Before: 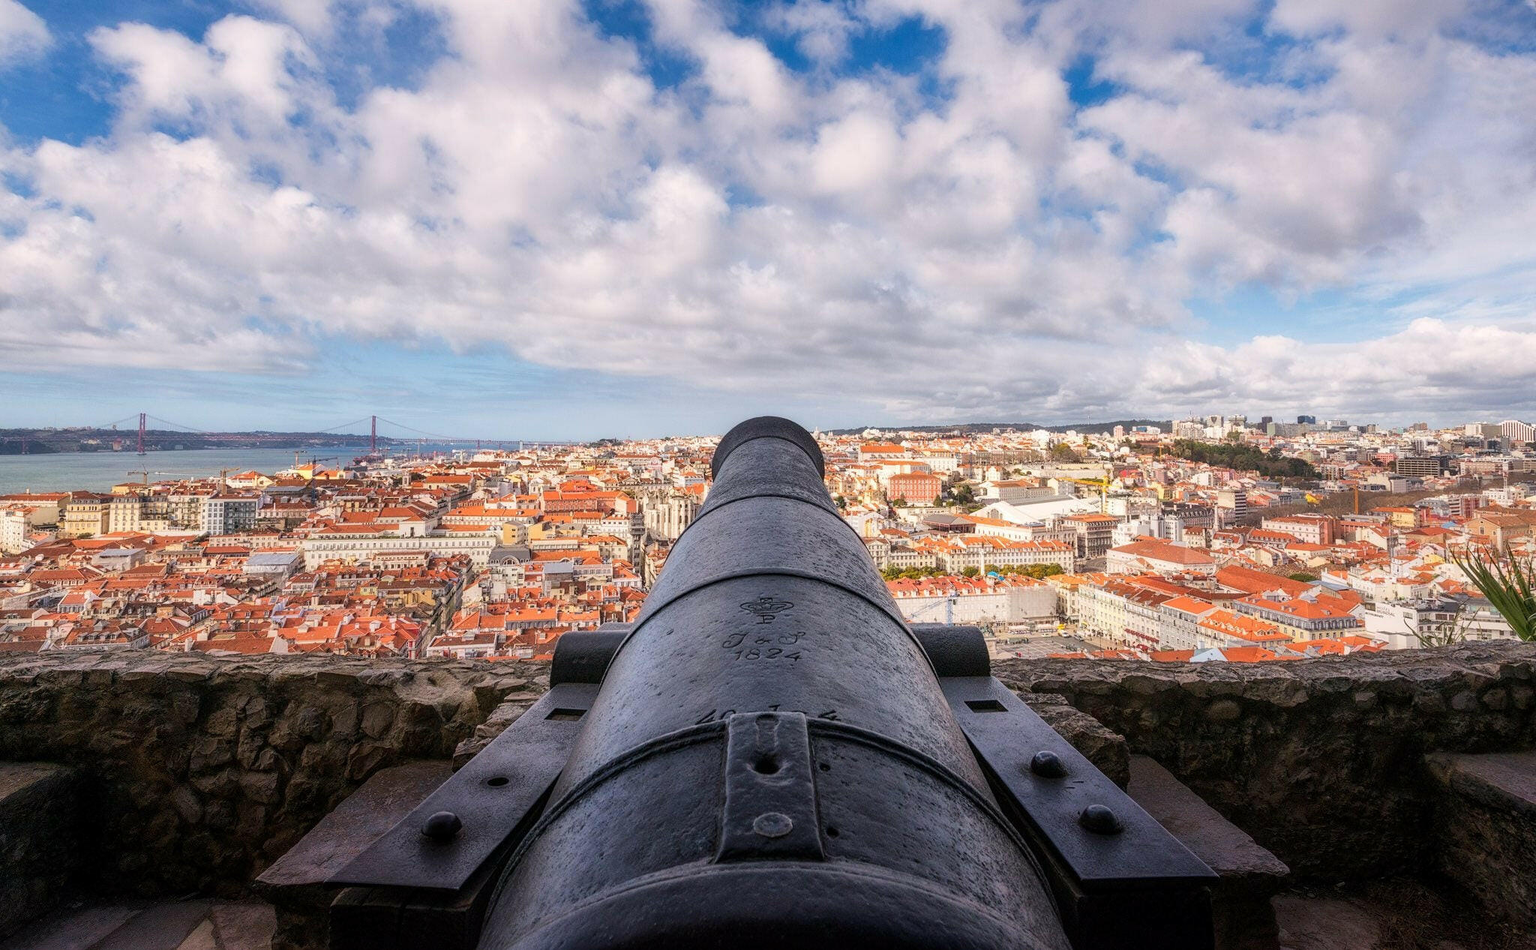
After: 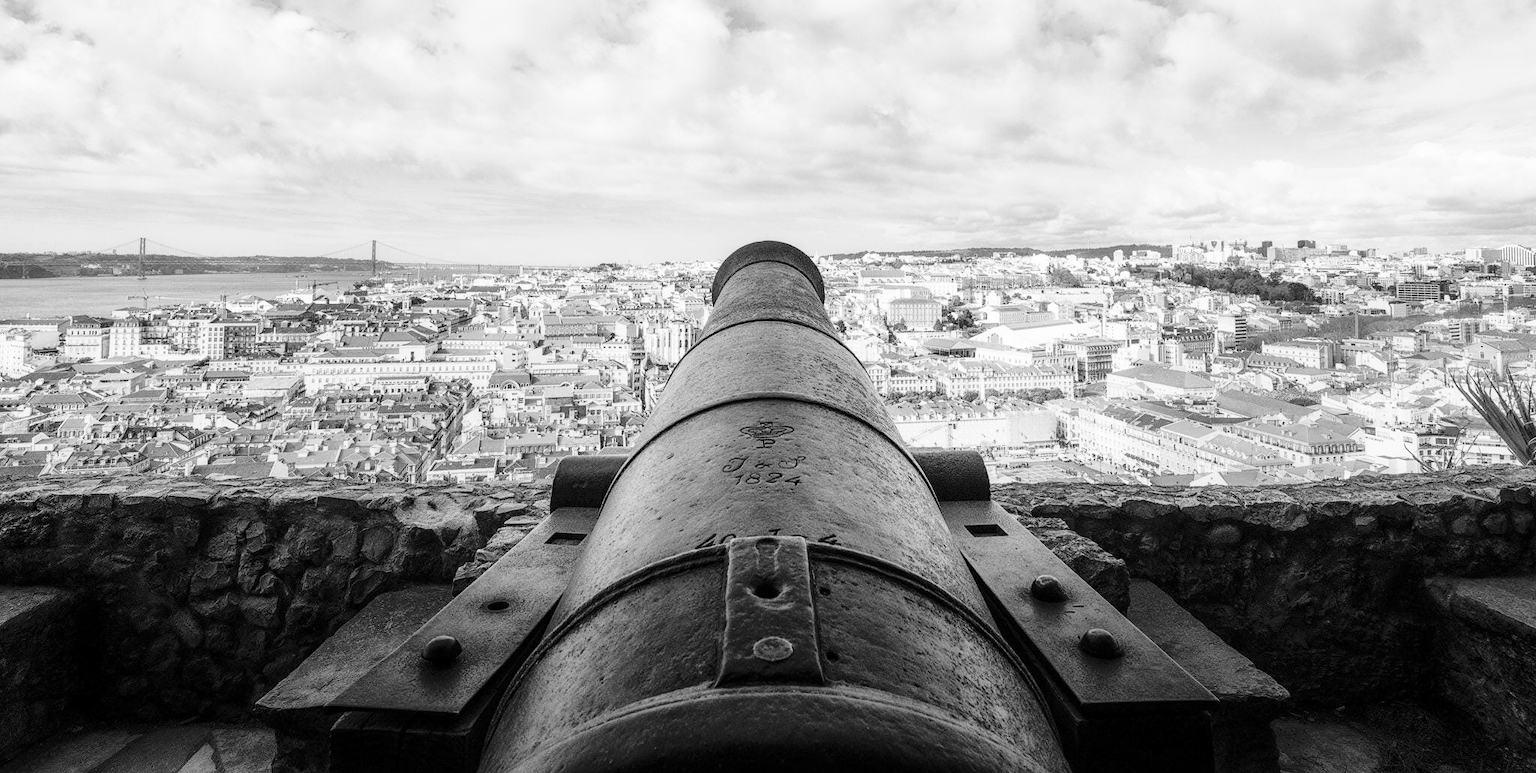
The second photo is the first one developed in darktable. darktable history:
monochrome: on, module defaults
crop and rotate: top 18.507%
base curve: curves: ch0 [(0, 0) (0.028, 0.03) (0.121, 0.232) (0.46, 0.748) (0.859, 0.968) (1, 1)], preserve colors none
